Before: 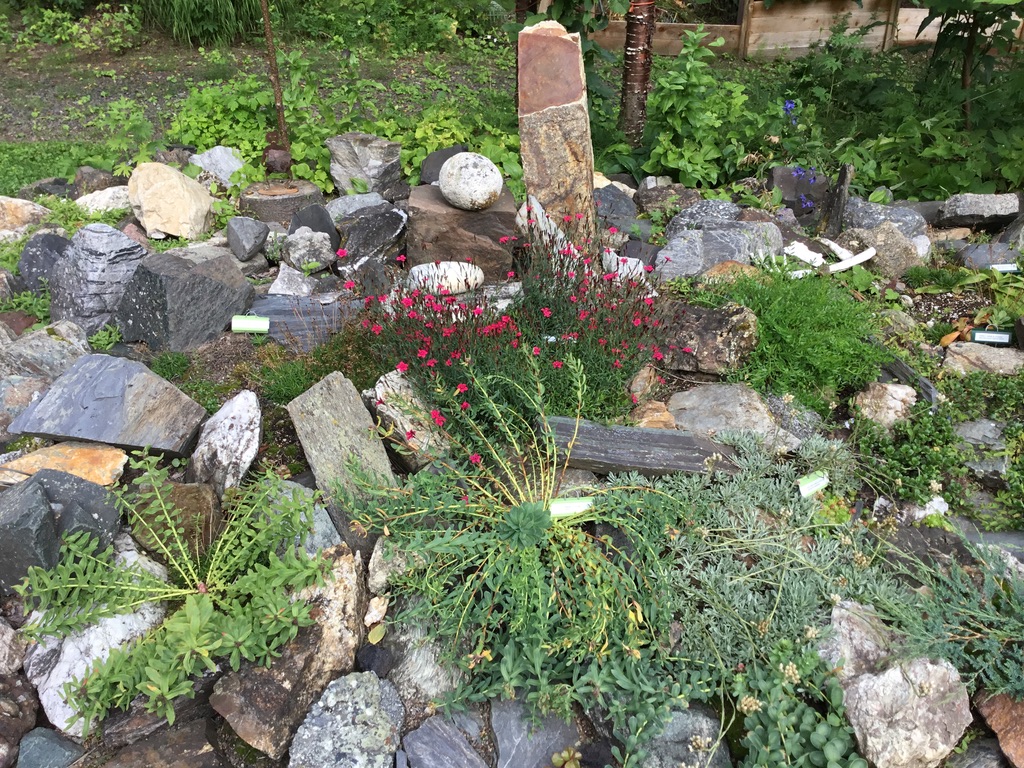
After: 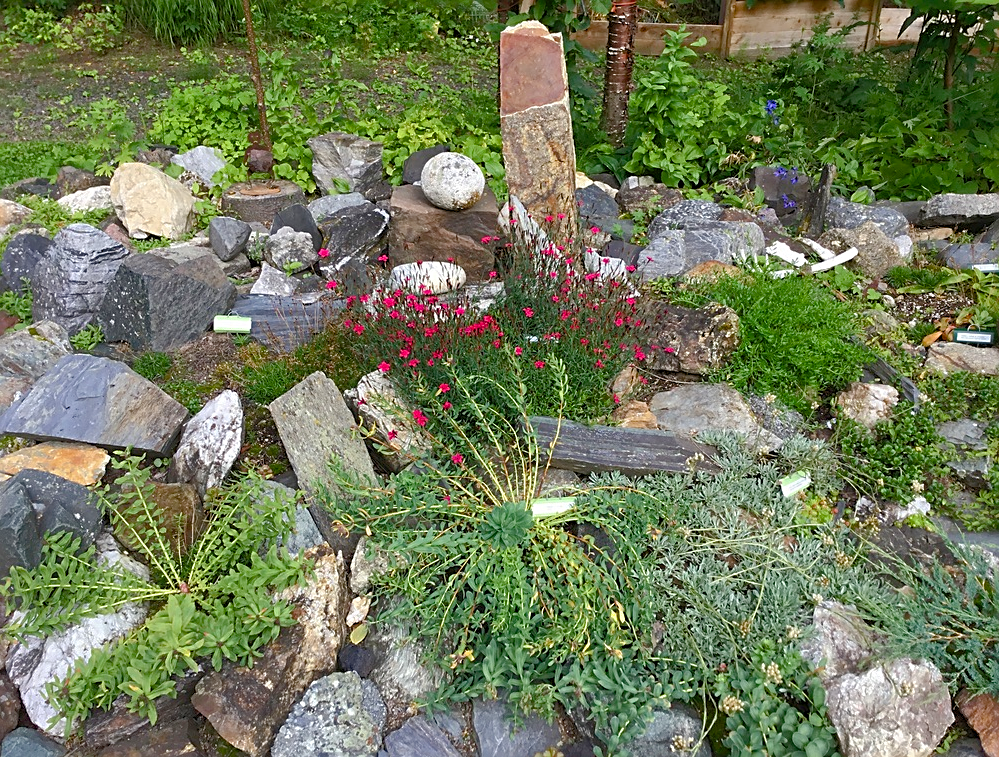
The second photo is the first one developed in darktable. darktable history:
crop and rotate: left 1.782%, right 0.65%, bottom 1.354%
shadows and highlights: on, module defaults
sharpen: on, module defaults
color balance rgb: power › hue 323.37°, perceptual saturation grading › global saturation 20%, perceptual saturation grading › highlights -25.191%, perceptual saturation grading › shadows 49.5%
